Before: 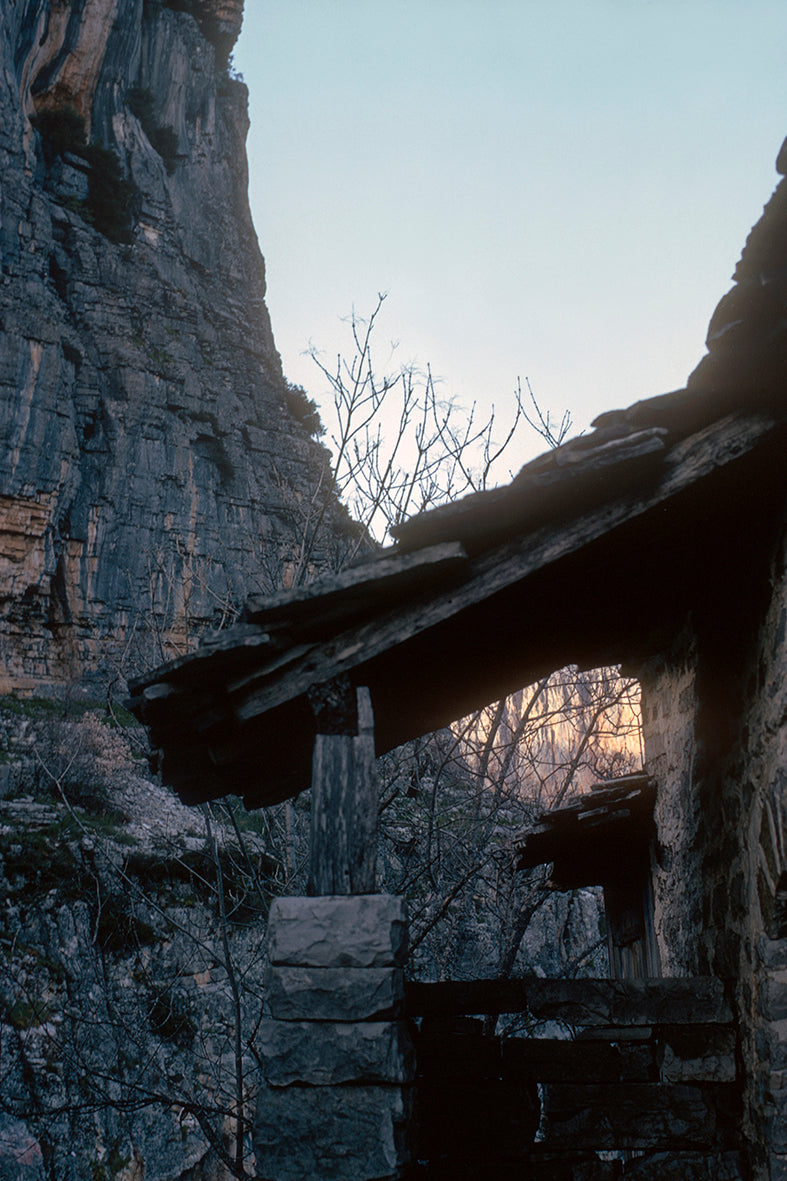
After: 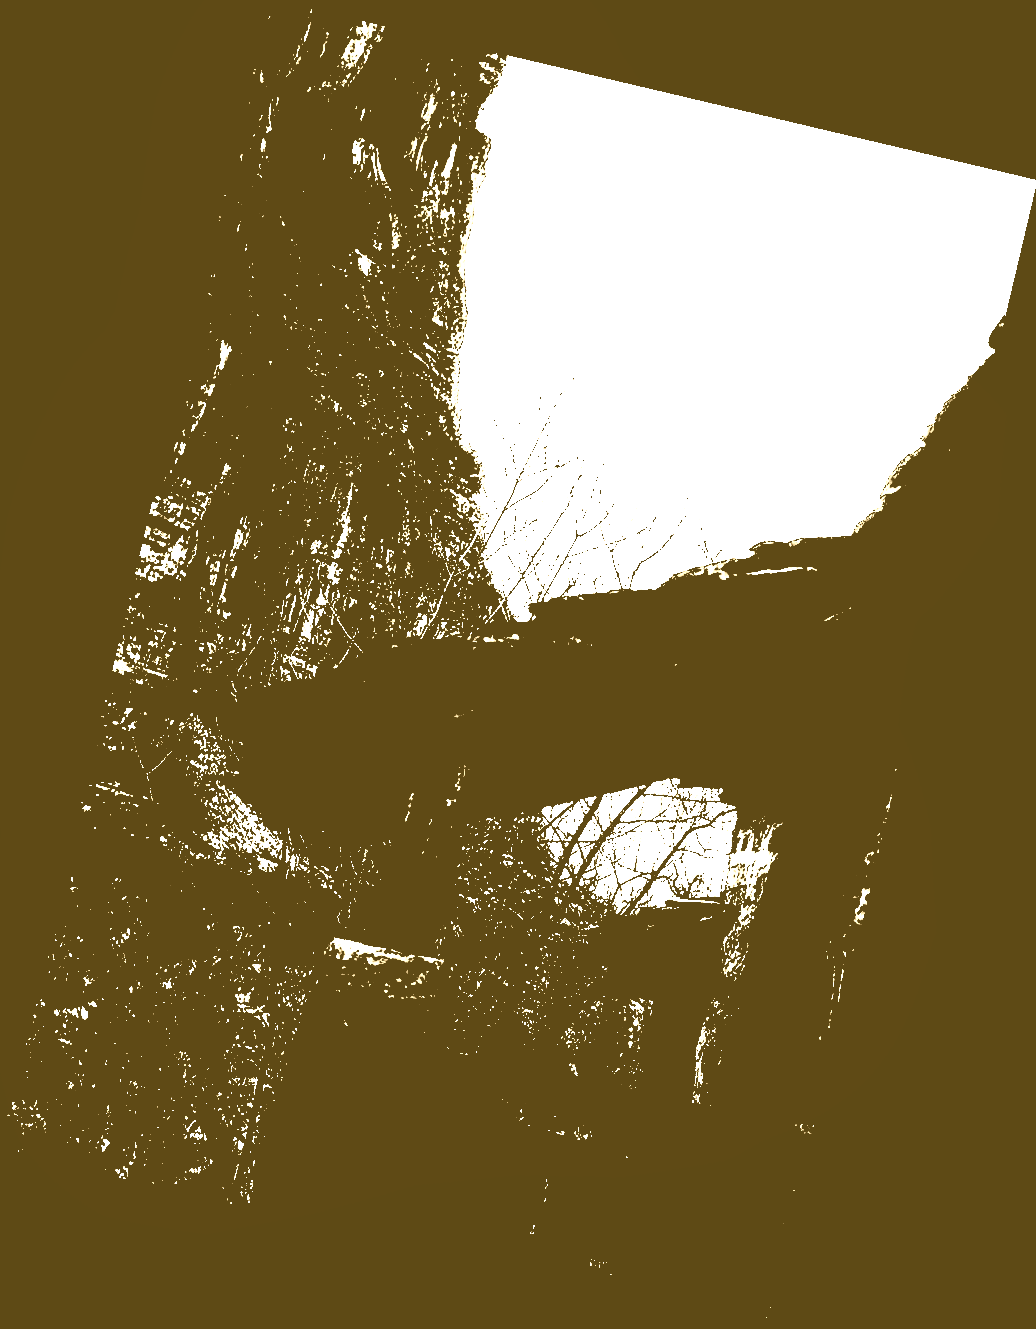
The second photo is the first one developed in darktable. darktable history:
exposure: black level correction 0.1, exposure 3 EV, compensate highlight preservation false
local contrast: mode bilateral grid, contrast 100, coarseness 100, detail 91%, midtone range 0.2
tone curve: curves: ch0 [(0, 0.022) (0.114, 0.088) (0.282, 0.316) (0.446, 0.511) (0.613, 0.693) (0.786, 0.843) (0.999, 0.949)]; ch1 [(0, 0) (0.395, 0.343) (0.463, 0.427) (0.486, 0.474) (0.503, 0.5) (0.535, 0.522) (0.555, 0.566) (0.594, 0.614) (0.755, 0.793) (1, 1)]; ch2 [(0, 0) (0.369, 0.388) (0.449, 0.431) (0.501, 0.5) (0.528, 0.517) (0.561, 0.59) (0.612, 0.646) (0.697, 0.721) (1, 1)], color space Lab, independent channels, preserve colors none
rotate and perspective: rotation 13.27°, automatic cropping off
colorize: hue 36°, source mix 100%
